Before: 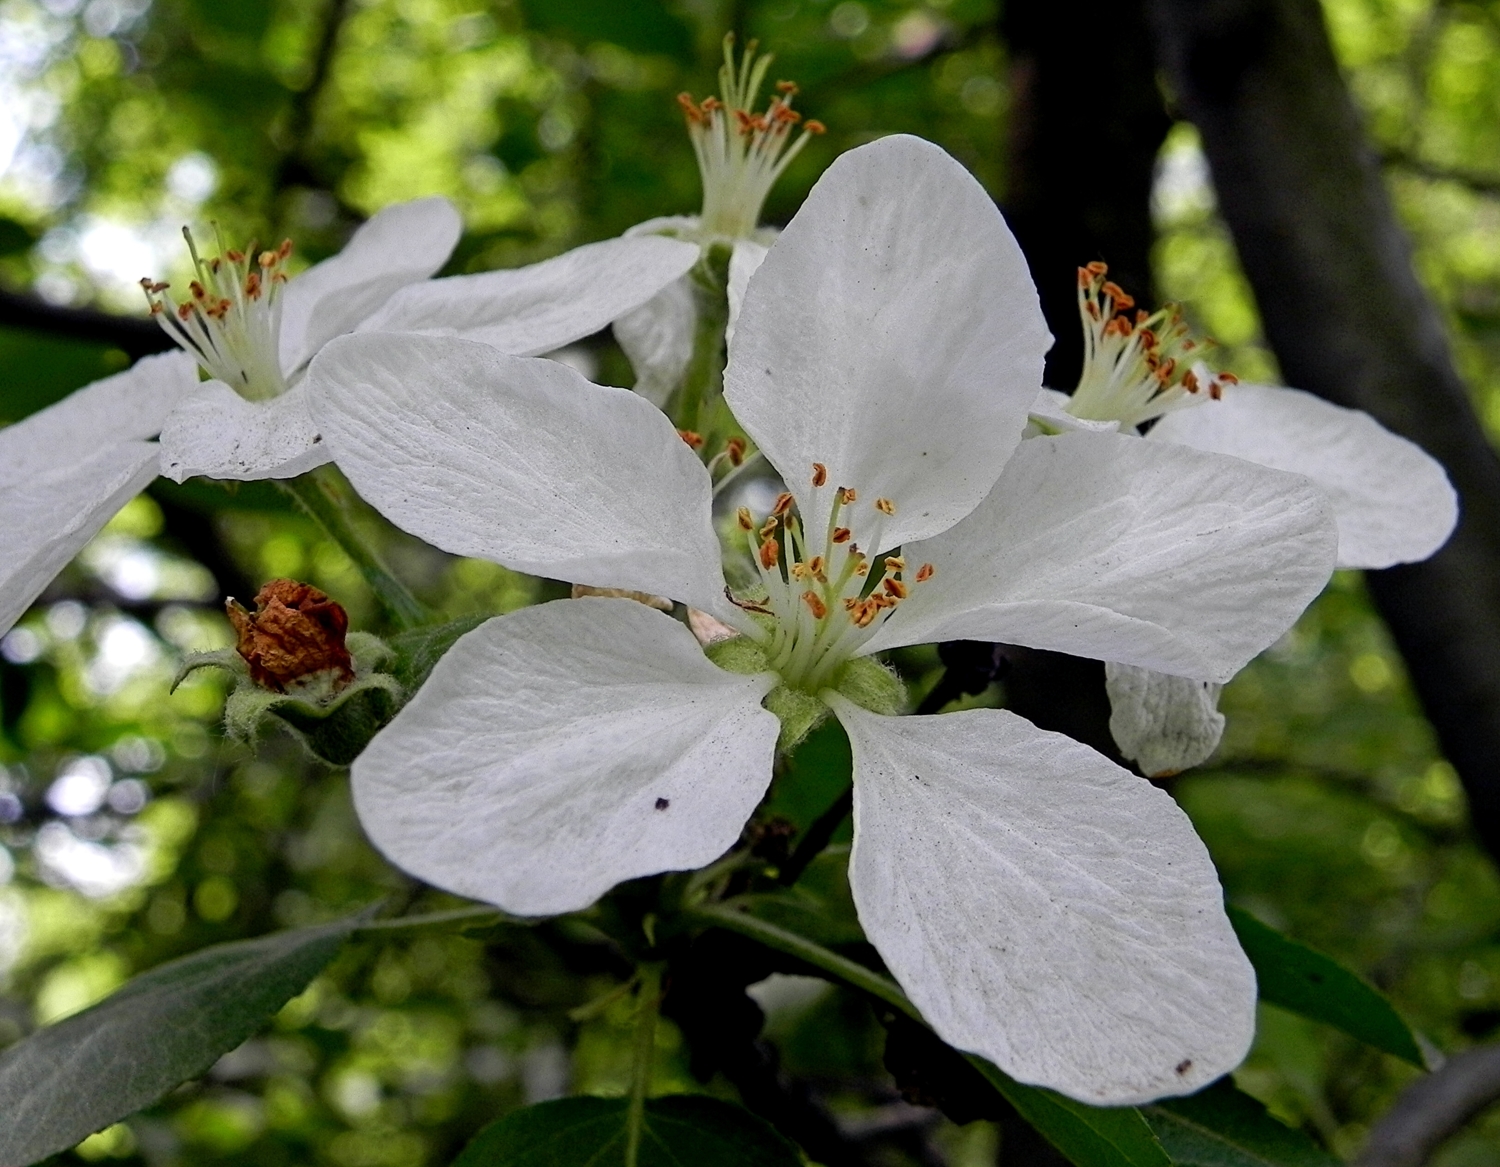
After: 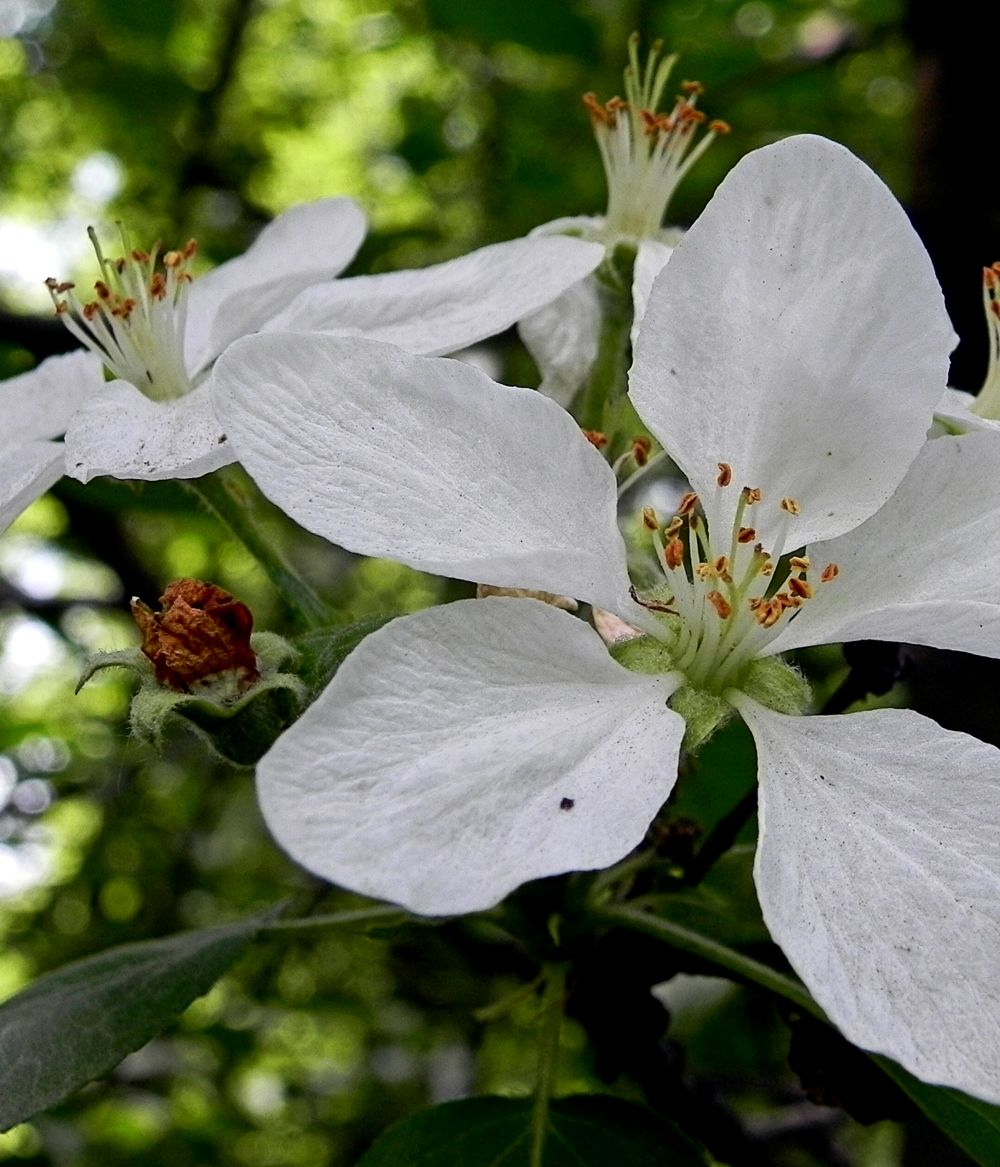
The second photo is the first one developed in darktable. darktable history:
crop and rotate: left 6.436%, right 26.856%
contrast brightness saturation: contrast 0.139
